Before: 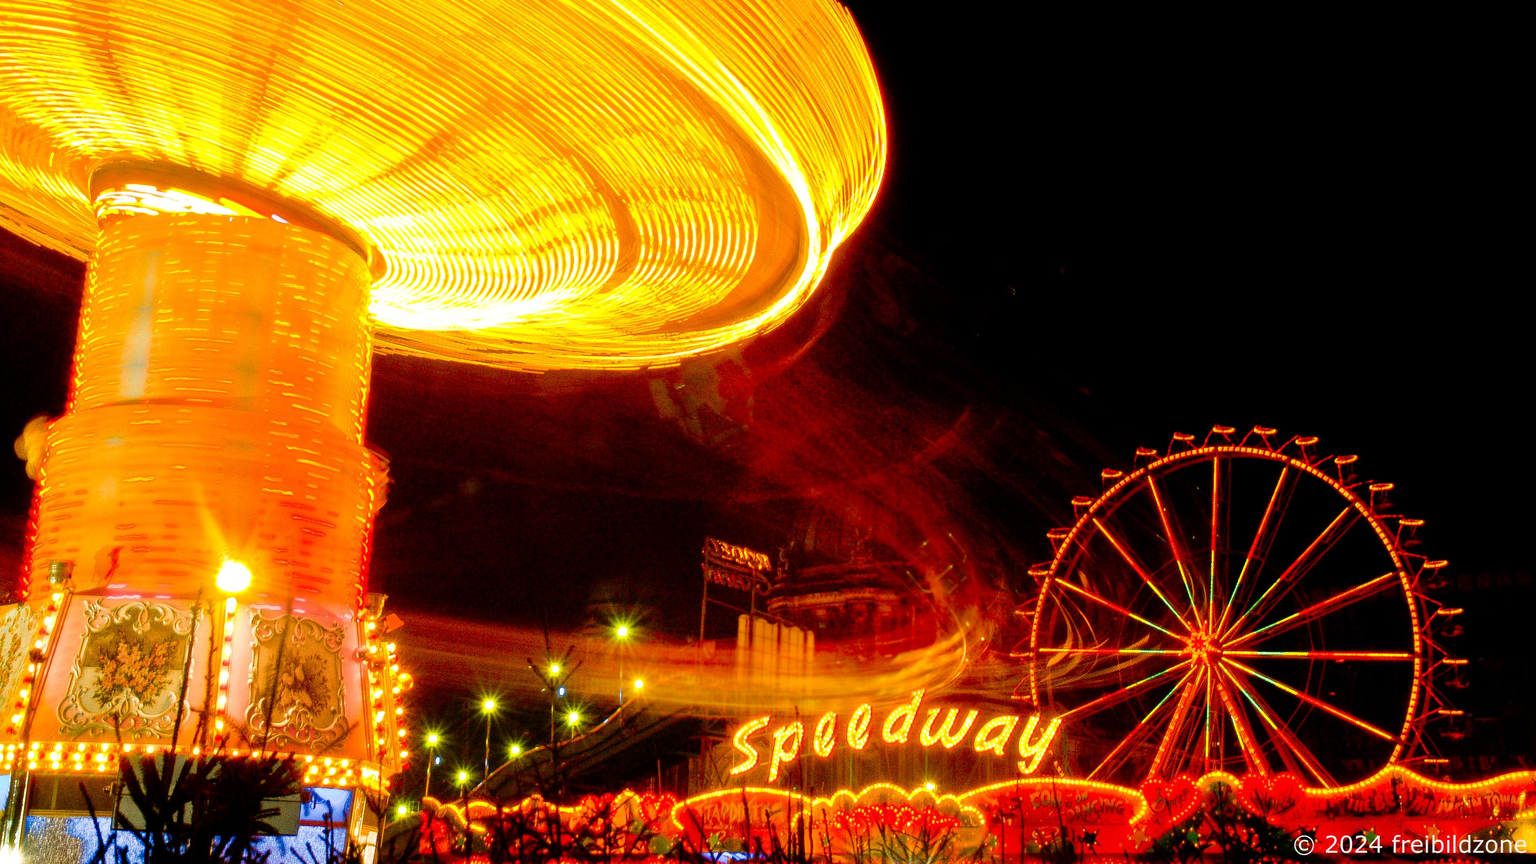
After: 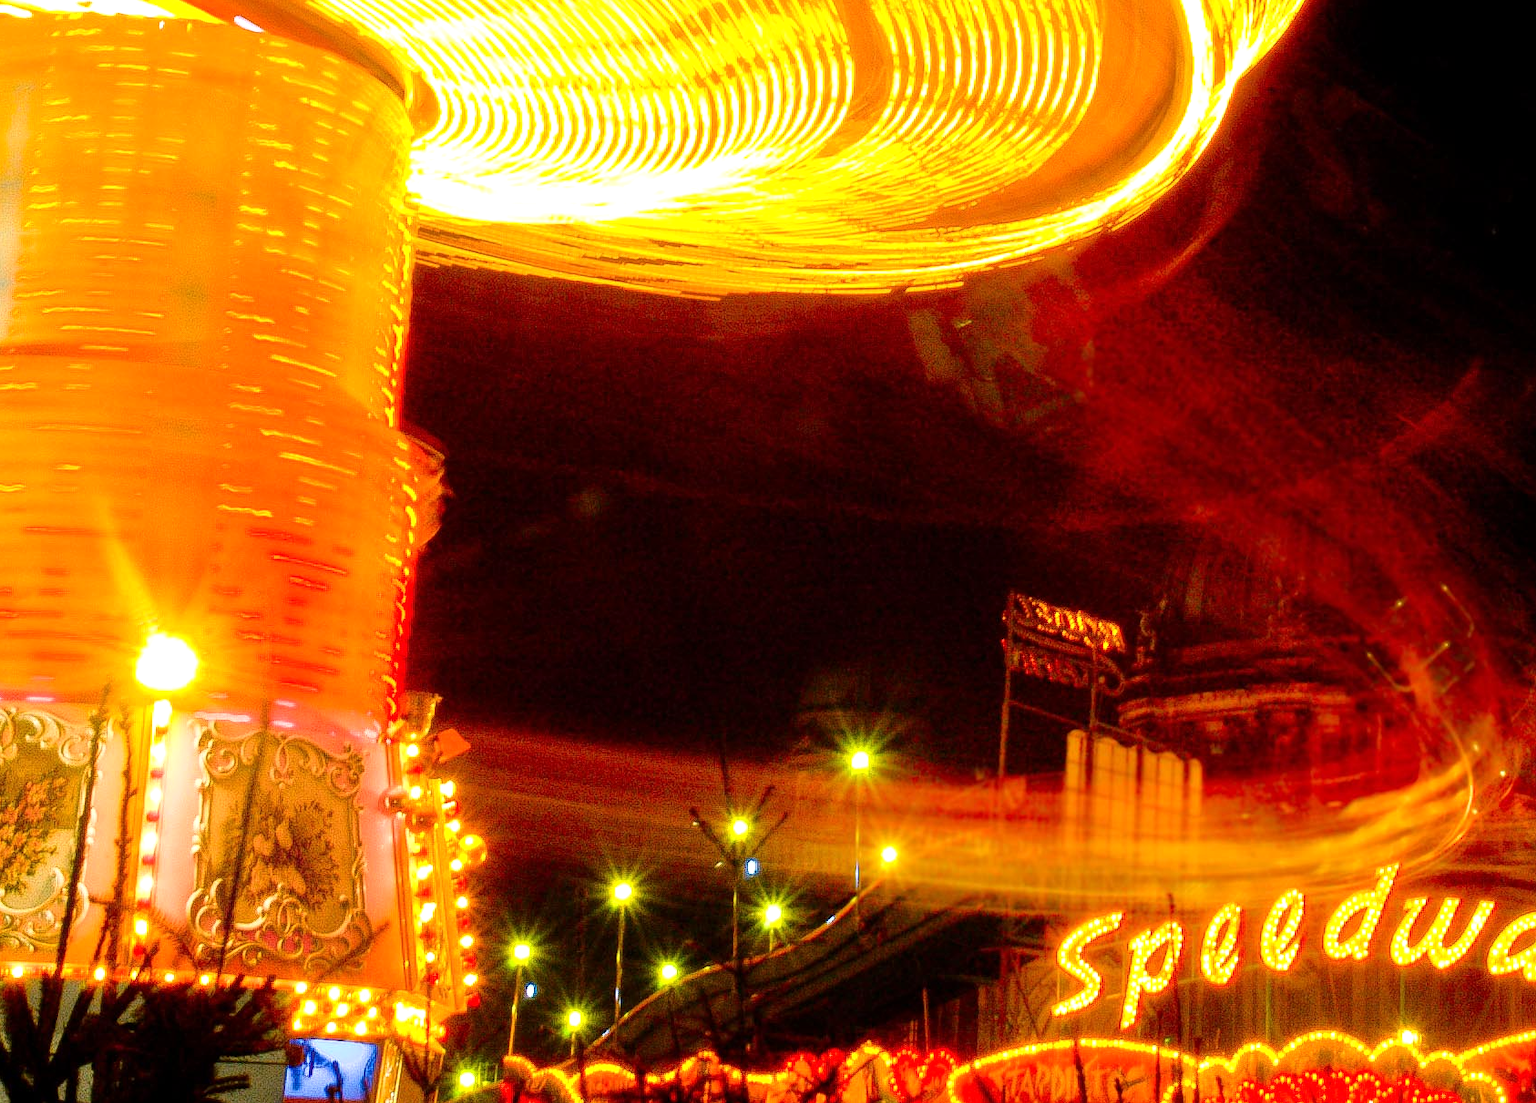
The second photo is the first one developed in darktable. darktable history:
exposure: exposure 0.201 EV, compensate highlight preservation false
crop: left 9.173%, top 23.813%, right 34.758%, bottom 4.566%
